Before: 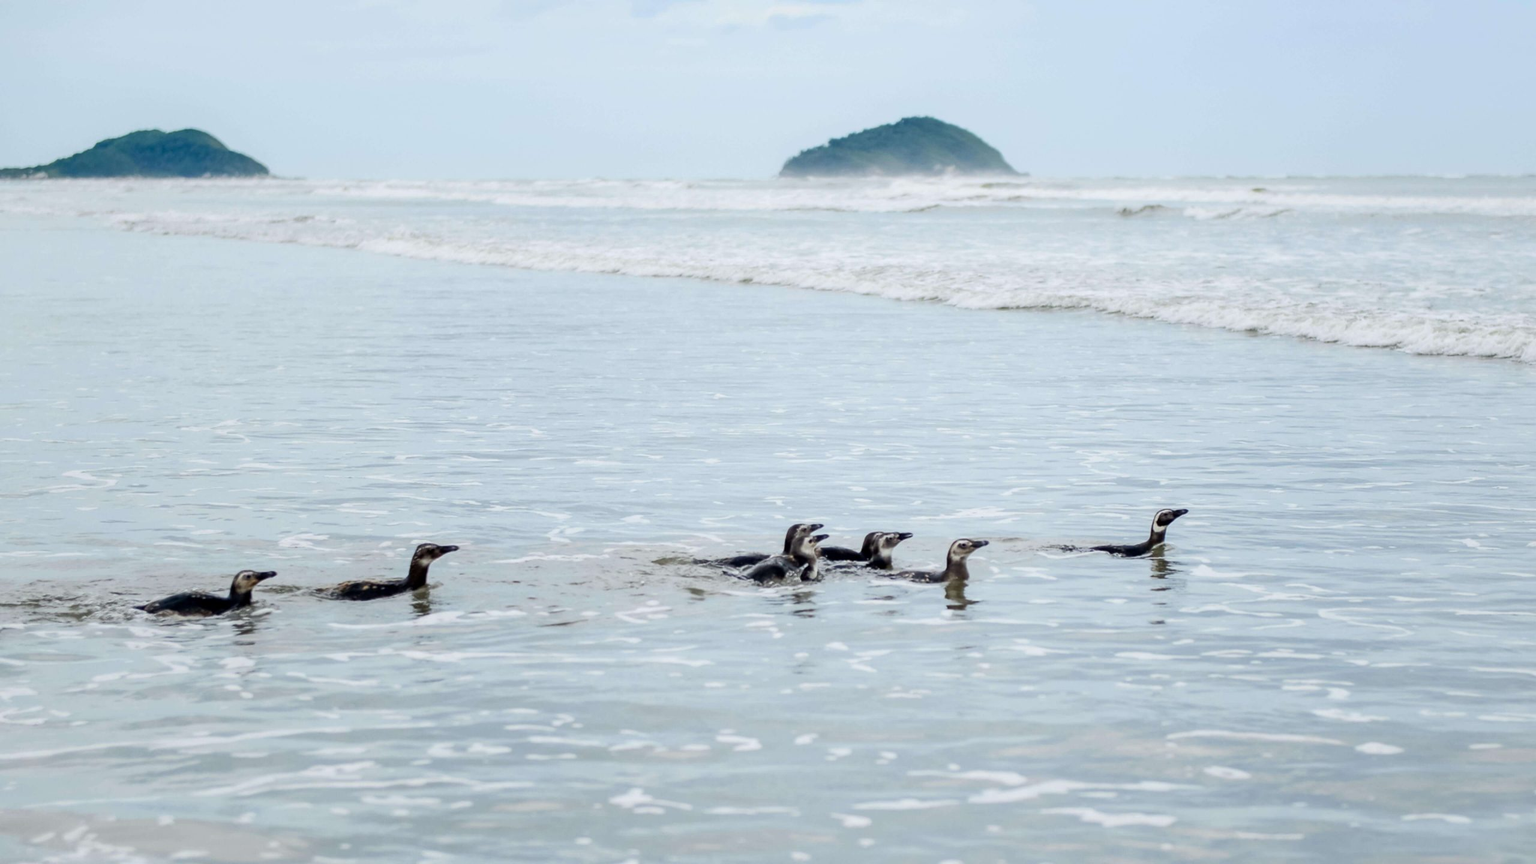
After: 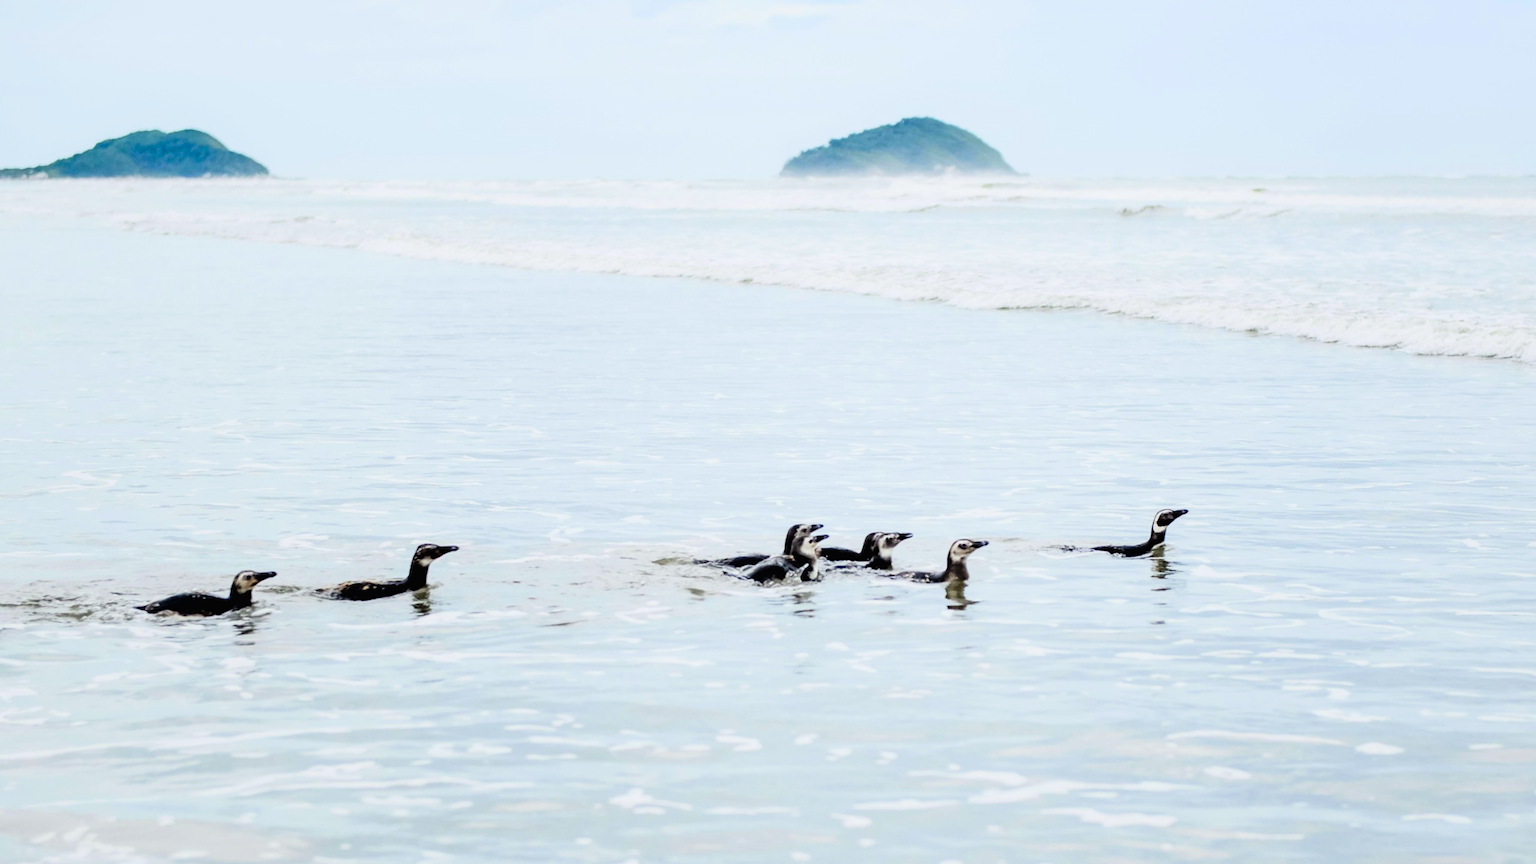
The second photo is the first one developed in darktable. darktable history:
levels: levels [0, 0.397, 0.955]
filmic rgb: black relative exposure -5 EV, hardness 2.88, contrast 1.5
